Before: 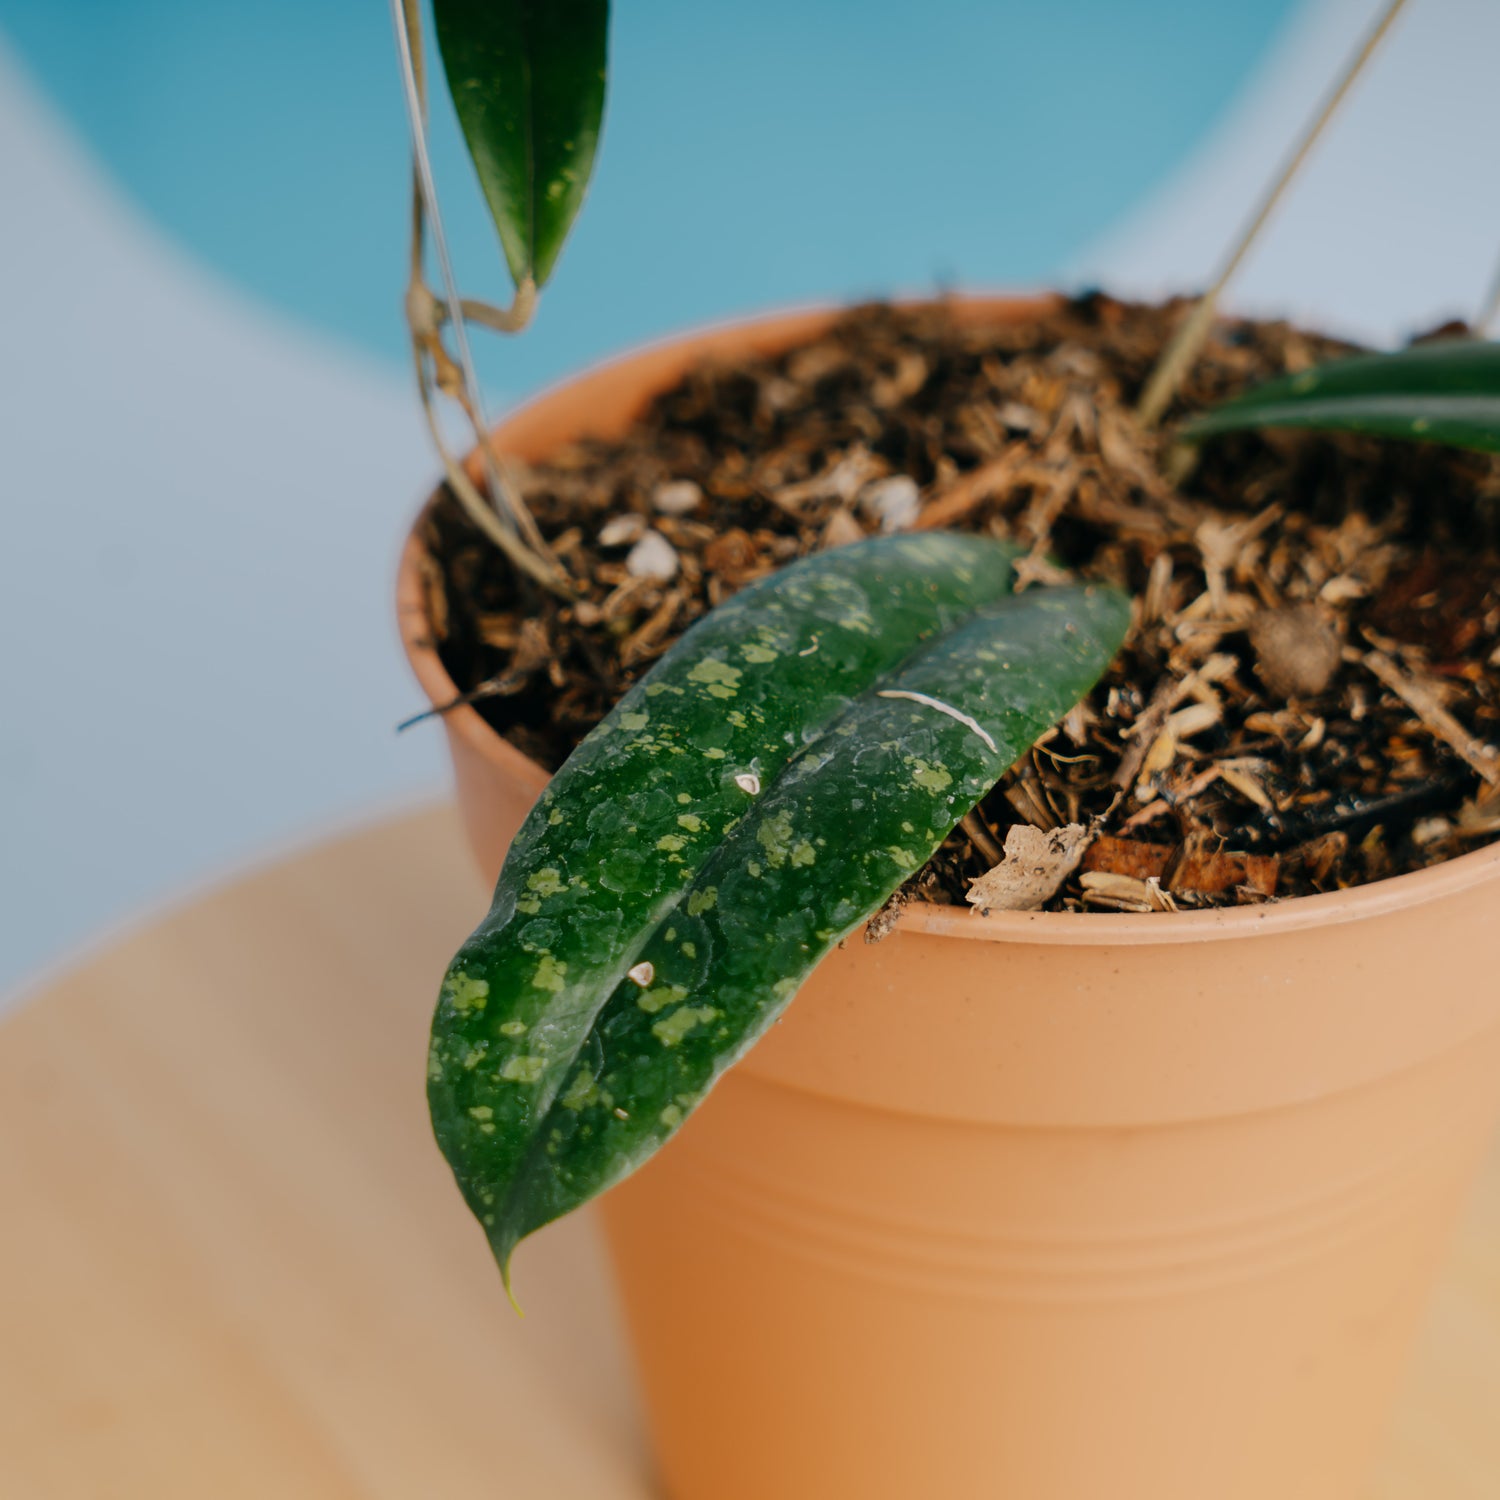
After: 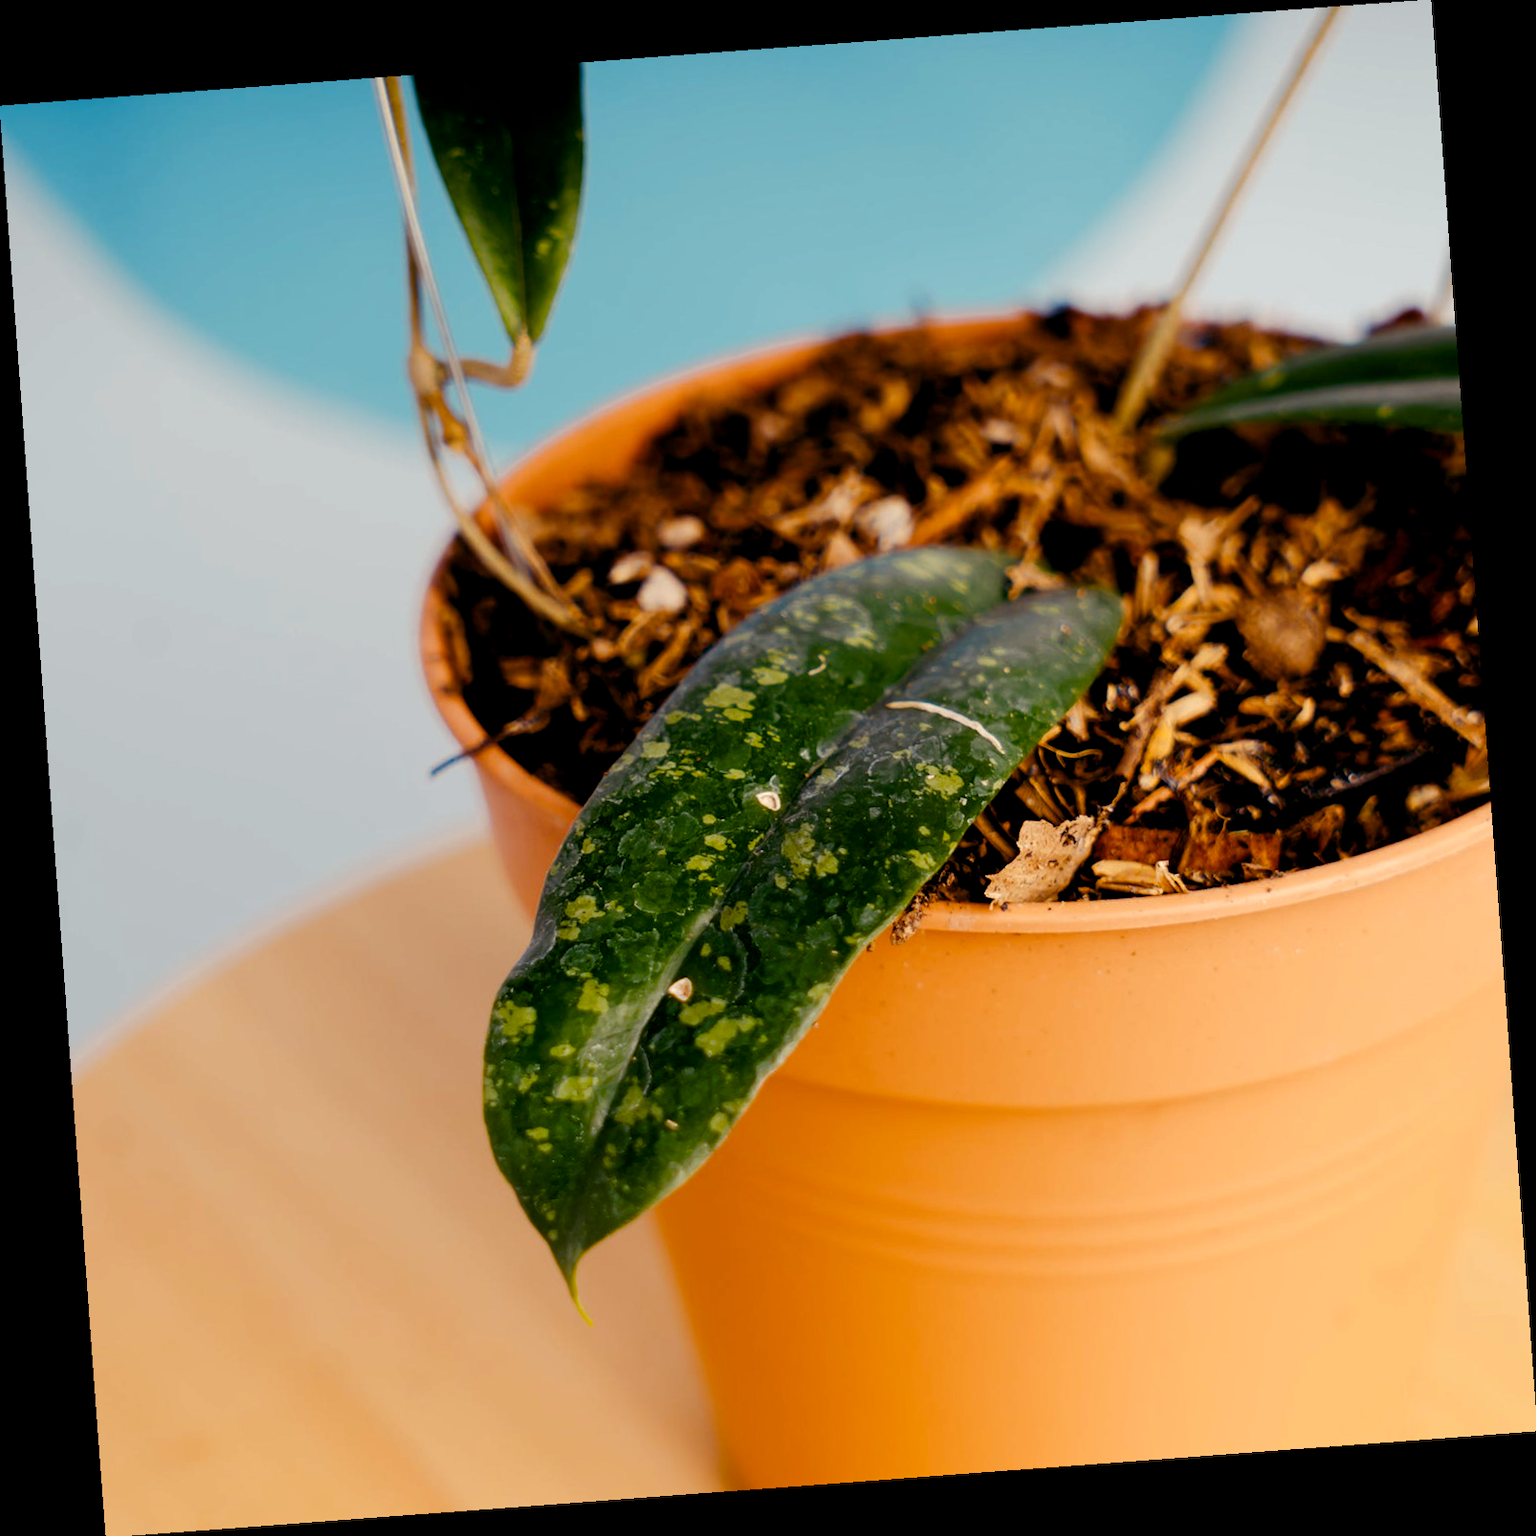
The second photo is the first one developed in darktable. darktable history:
rotate and perspective: rotation -4.25°, automatic cropping off
color balance rgb: shadows lift › luminance -21.66%, shadows lift › chroma 8.98%, shadows lift › hue 283.37°, power › chroma 1.55%, power › hue 25.59°, highlights gain › luminance 6.08%, highlights gain › chroma 2.55%, highlights gain › hue 90°, global offset › luminance -0.87%, perceptual saturation grading › global saturation 27.49%, perceptual saturation grading › highlights -28.39%, perceptual saturation grading › mid-tones 15.22%, perceptual saturation grading › shadows 33.98%, perceptual brilliance grading › highlights 10%, perceptual brilliance grading › mid-tones 5%
